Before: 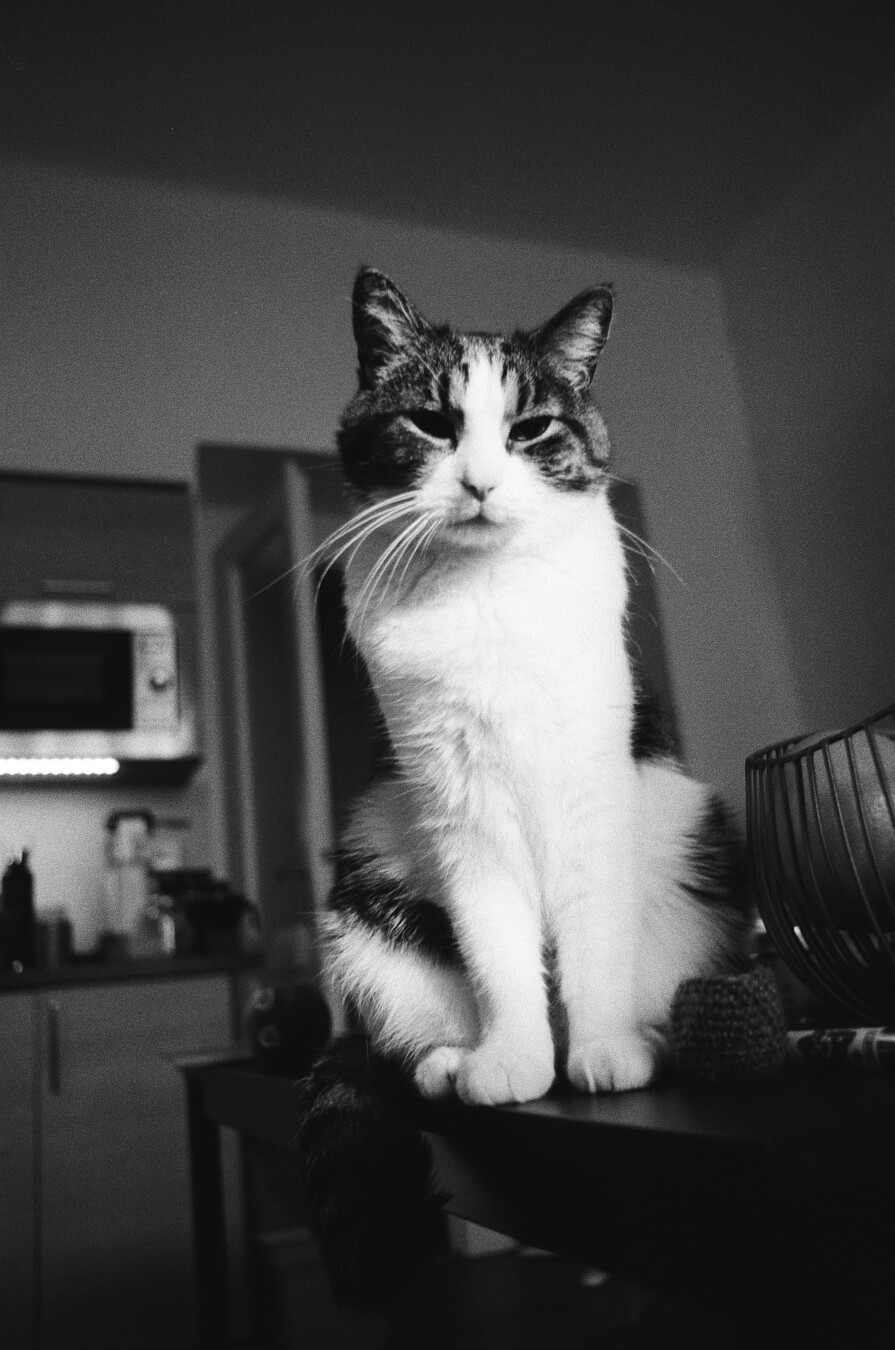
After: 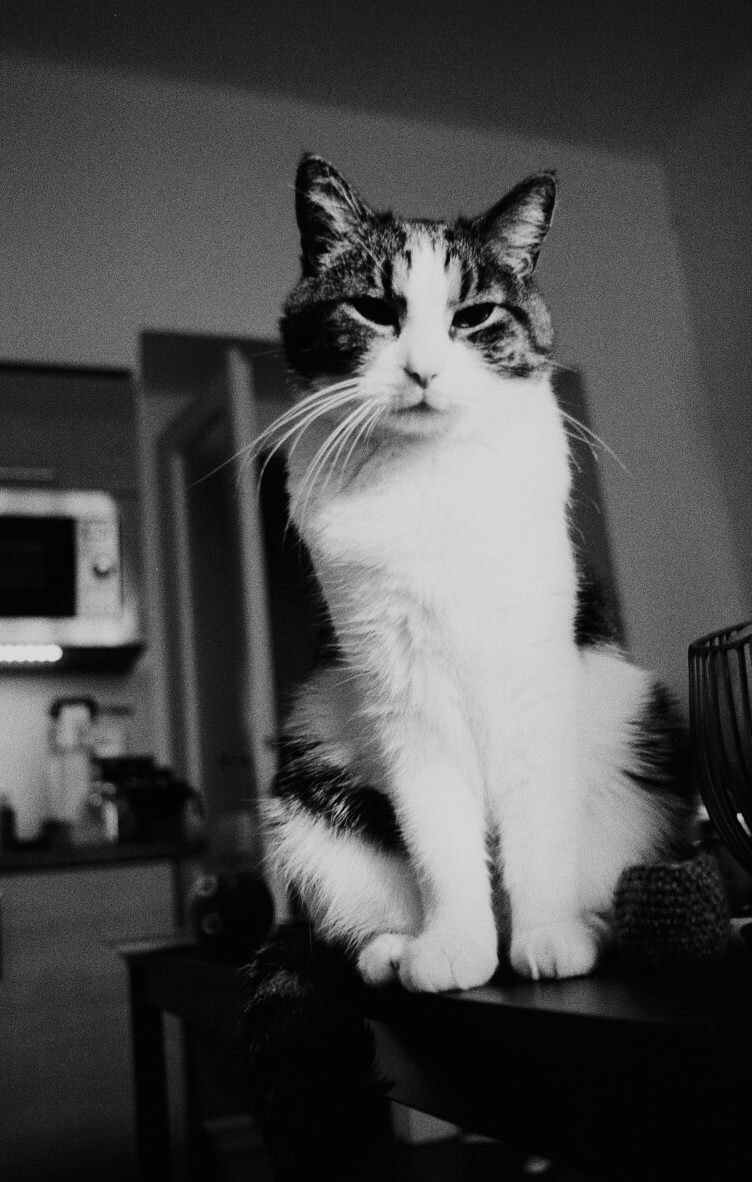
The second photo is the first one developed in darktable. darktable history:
crop: left 6.426%, top 8.414%, right 9.53%, bottom 4.022%
exposure: exposure 0.153 EV, compensate highlight preservation false
filmic rgb: black relative exposure -7.65 EV, white relative exposure 4.56 EV, threshold 3.06 EV, hardness 3.61, enable highlight reconstruction true
